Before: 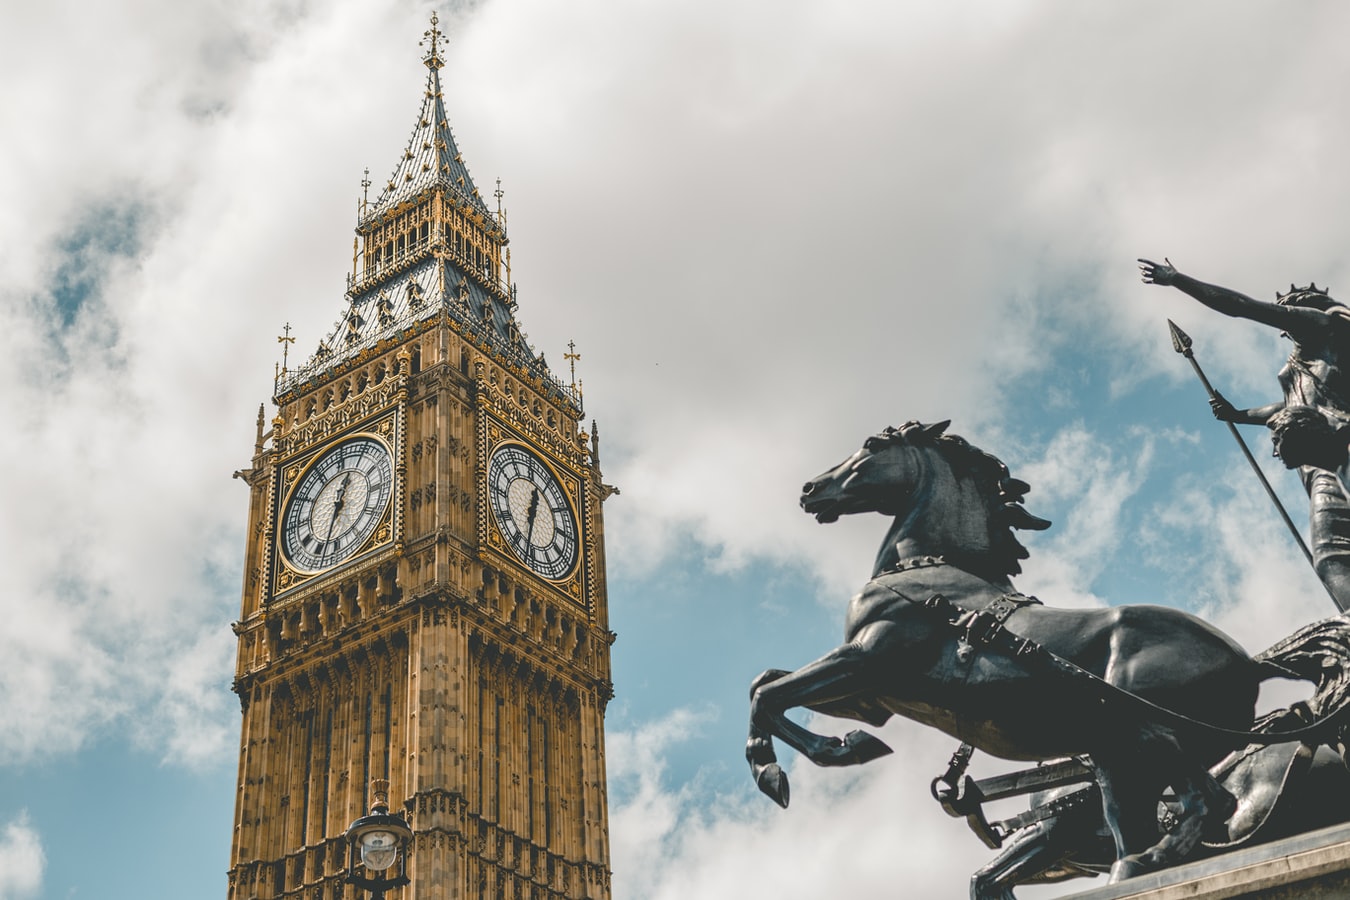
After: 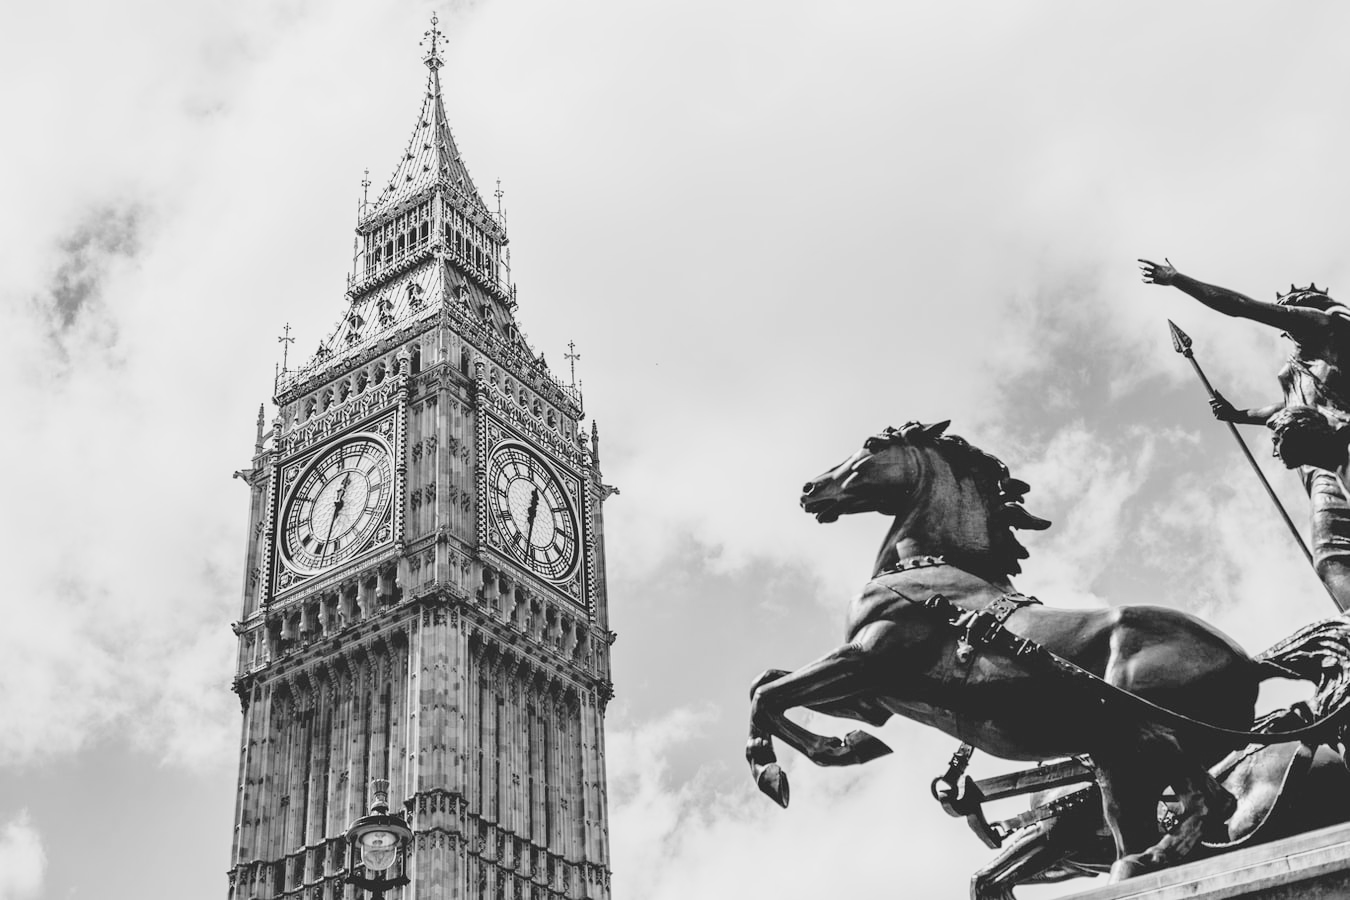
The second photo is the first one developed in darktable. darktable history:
base curve: curves: ch0 [(0, 0) (0.028, 0.03) (0.121, 0.232) (0.46, 0.748) (0.859, 0.968) (1, 1)], preserve colors none
monochrome: a -71.75, b 75.82
